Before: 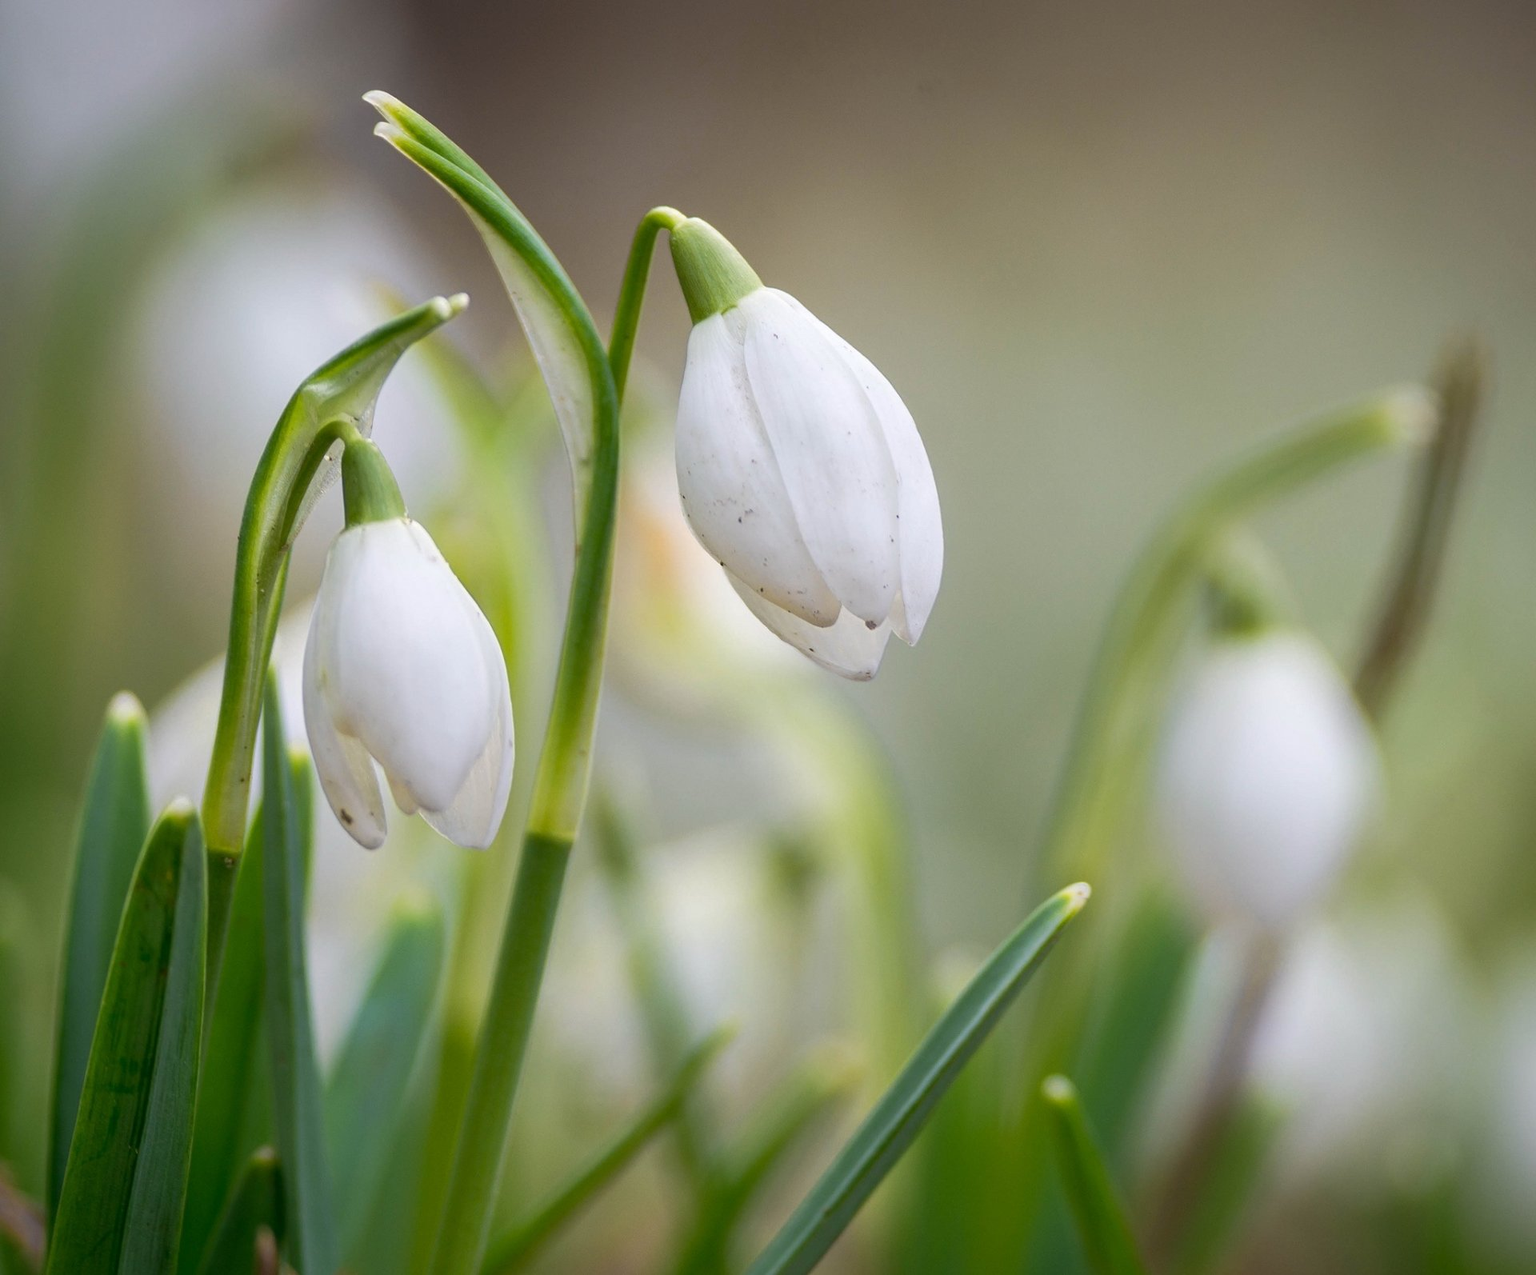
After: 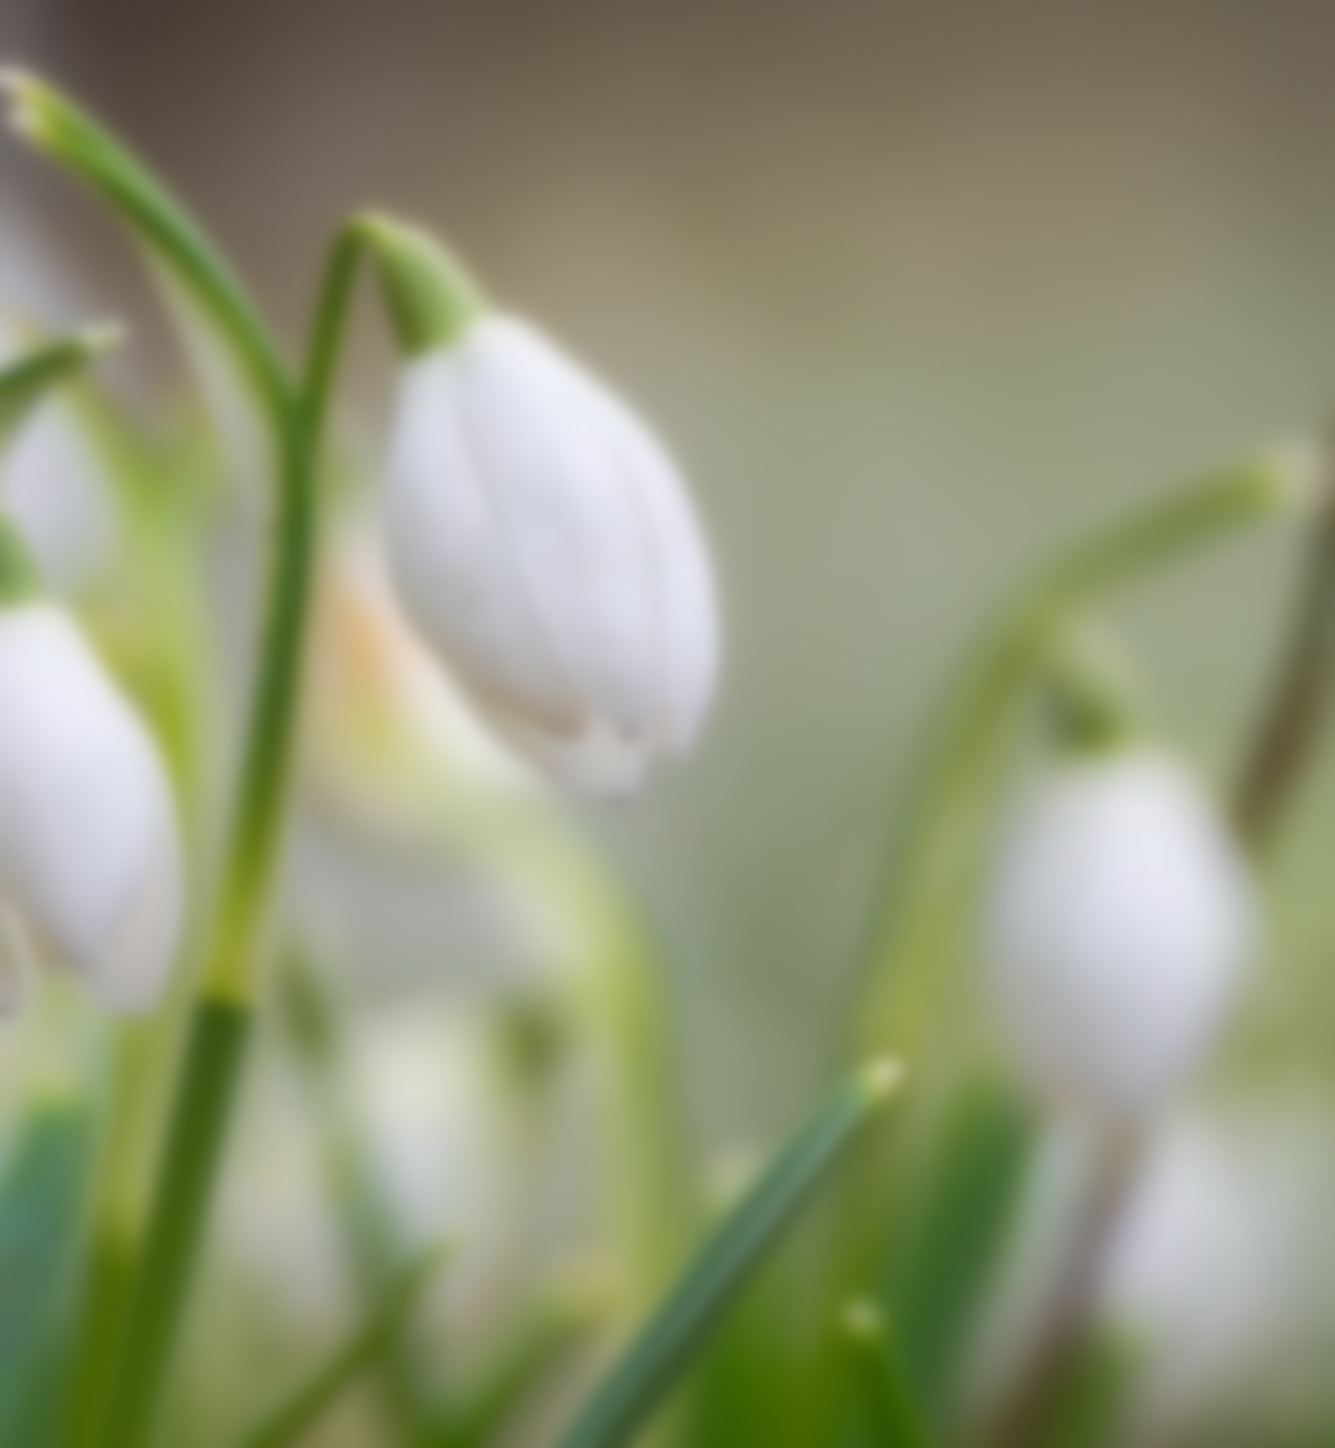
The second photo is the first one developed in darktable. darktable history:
exposure: compensate highlight preservation false
crop and rotate: left 24.034%, top 2.838%, right 6.406%, bottom 6.299%
lowpass: on, module defaults
